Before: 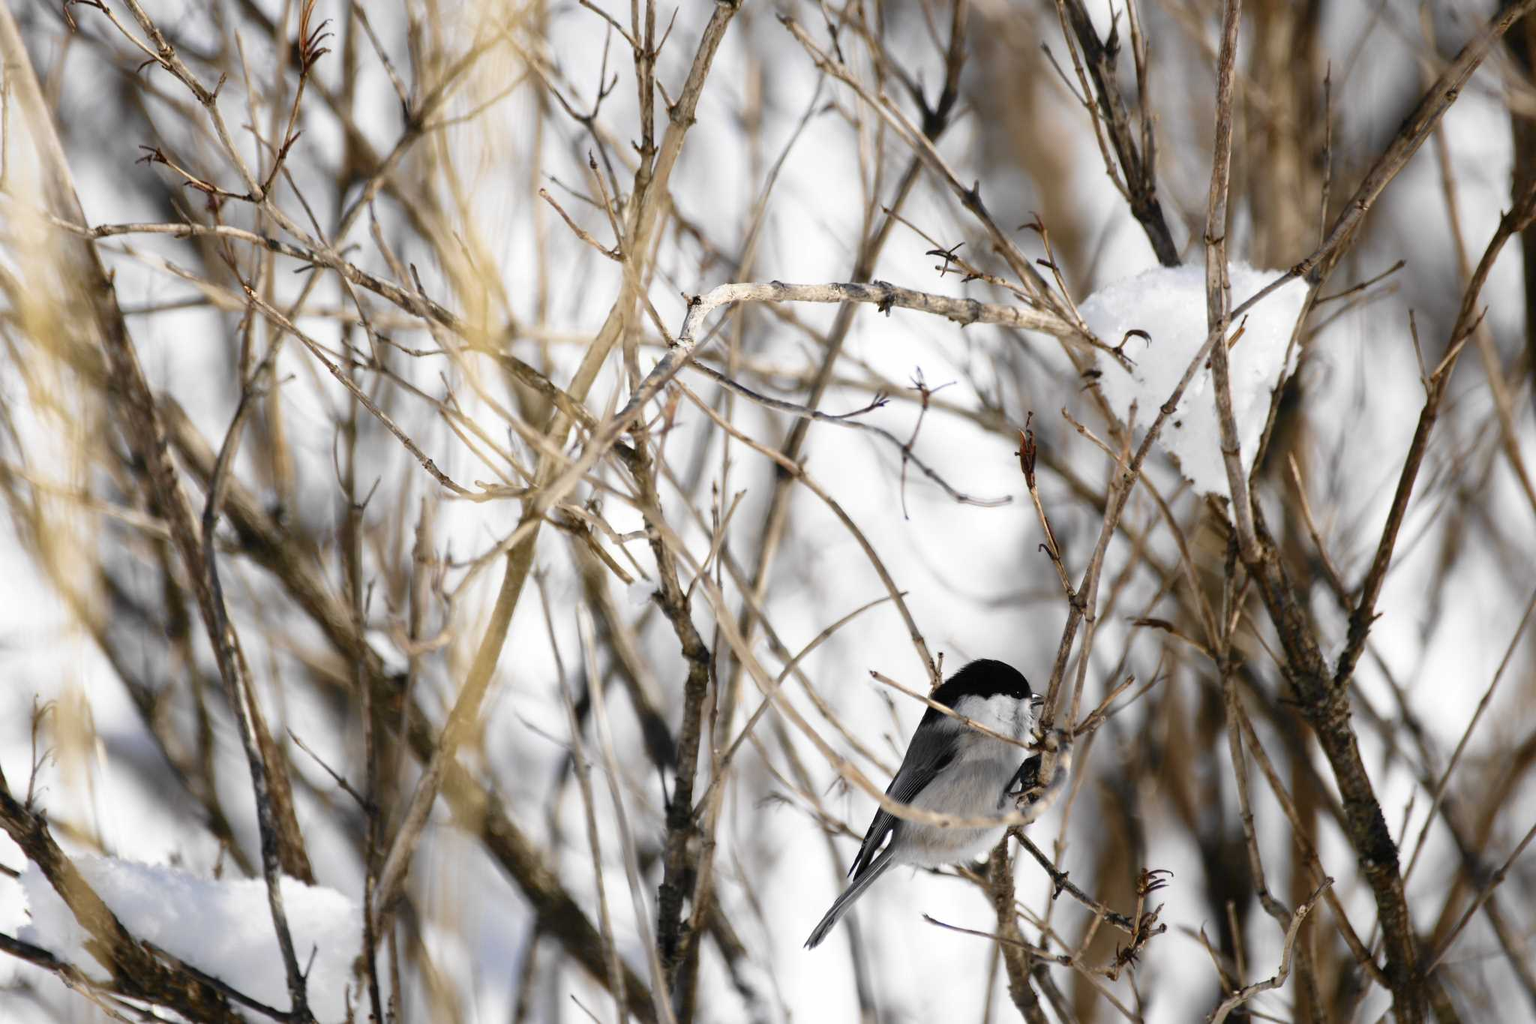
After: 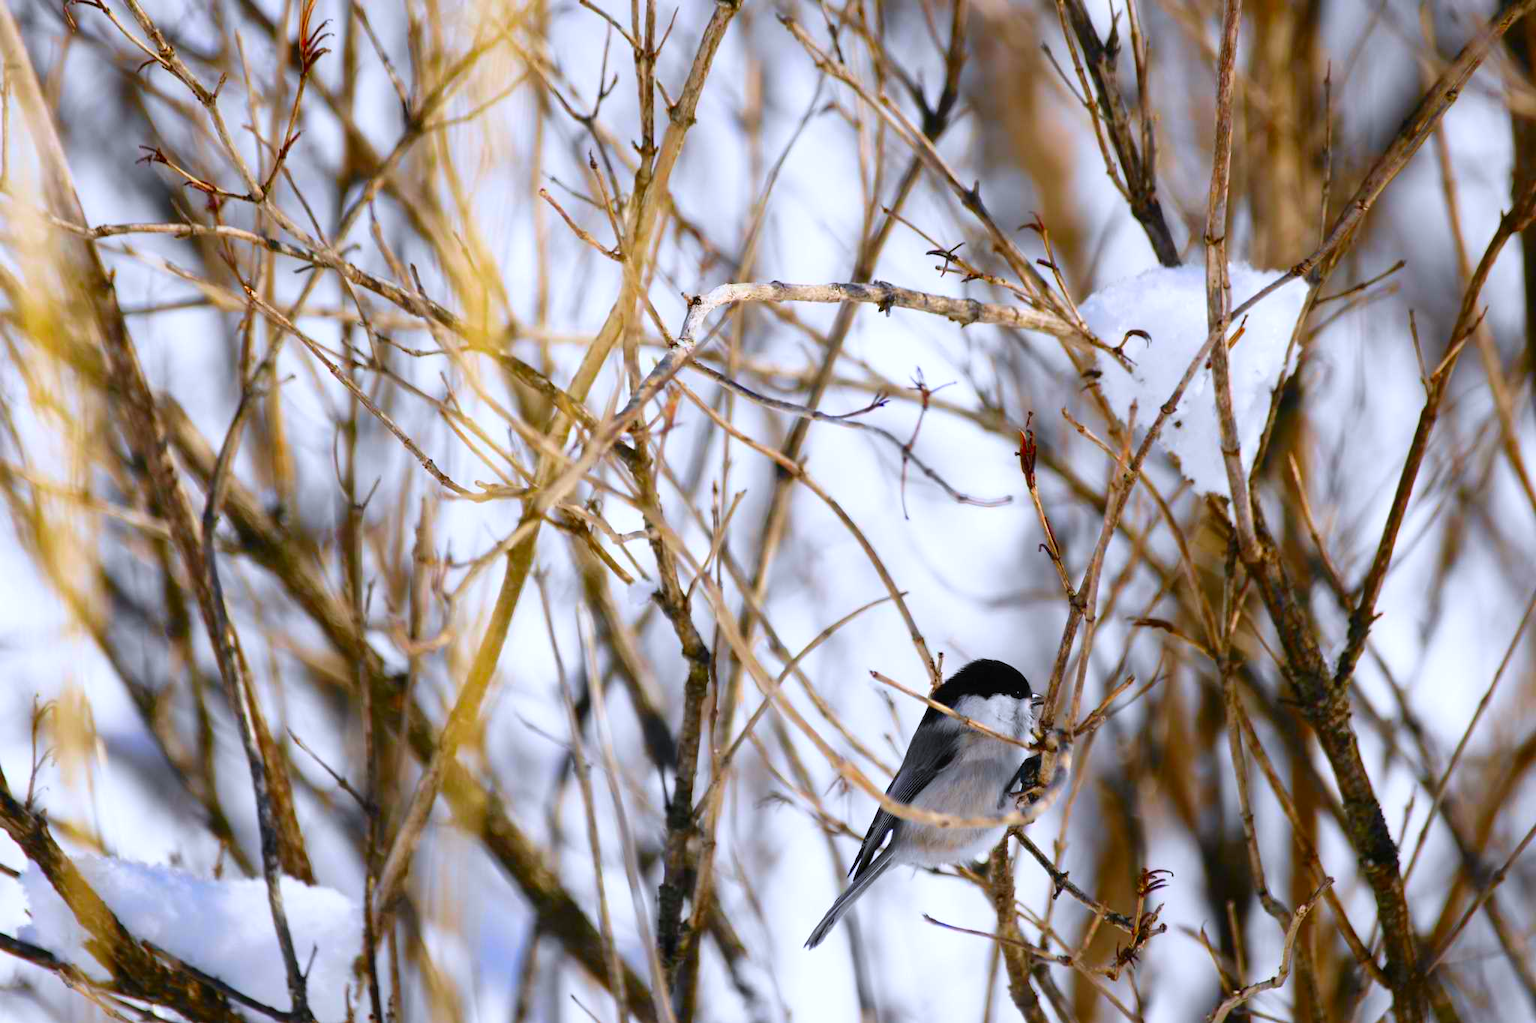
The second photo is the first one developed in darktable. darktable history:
white balance: red 0.984, blue 1.059
color correction: saturation 2.15
